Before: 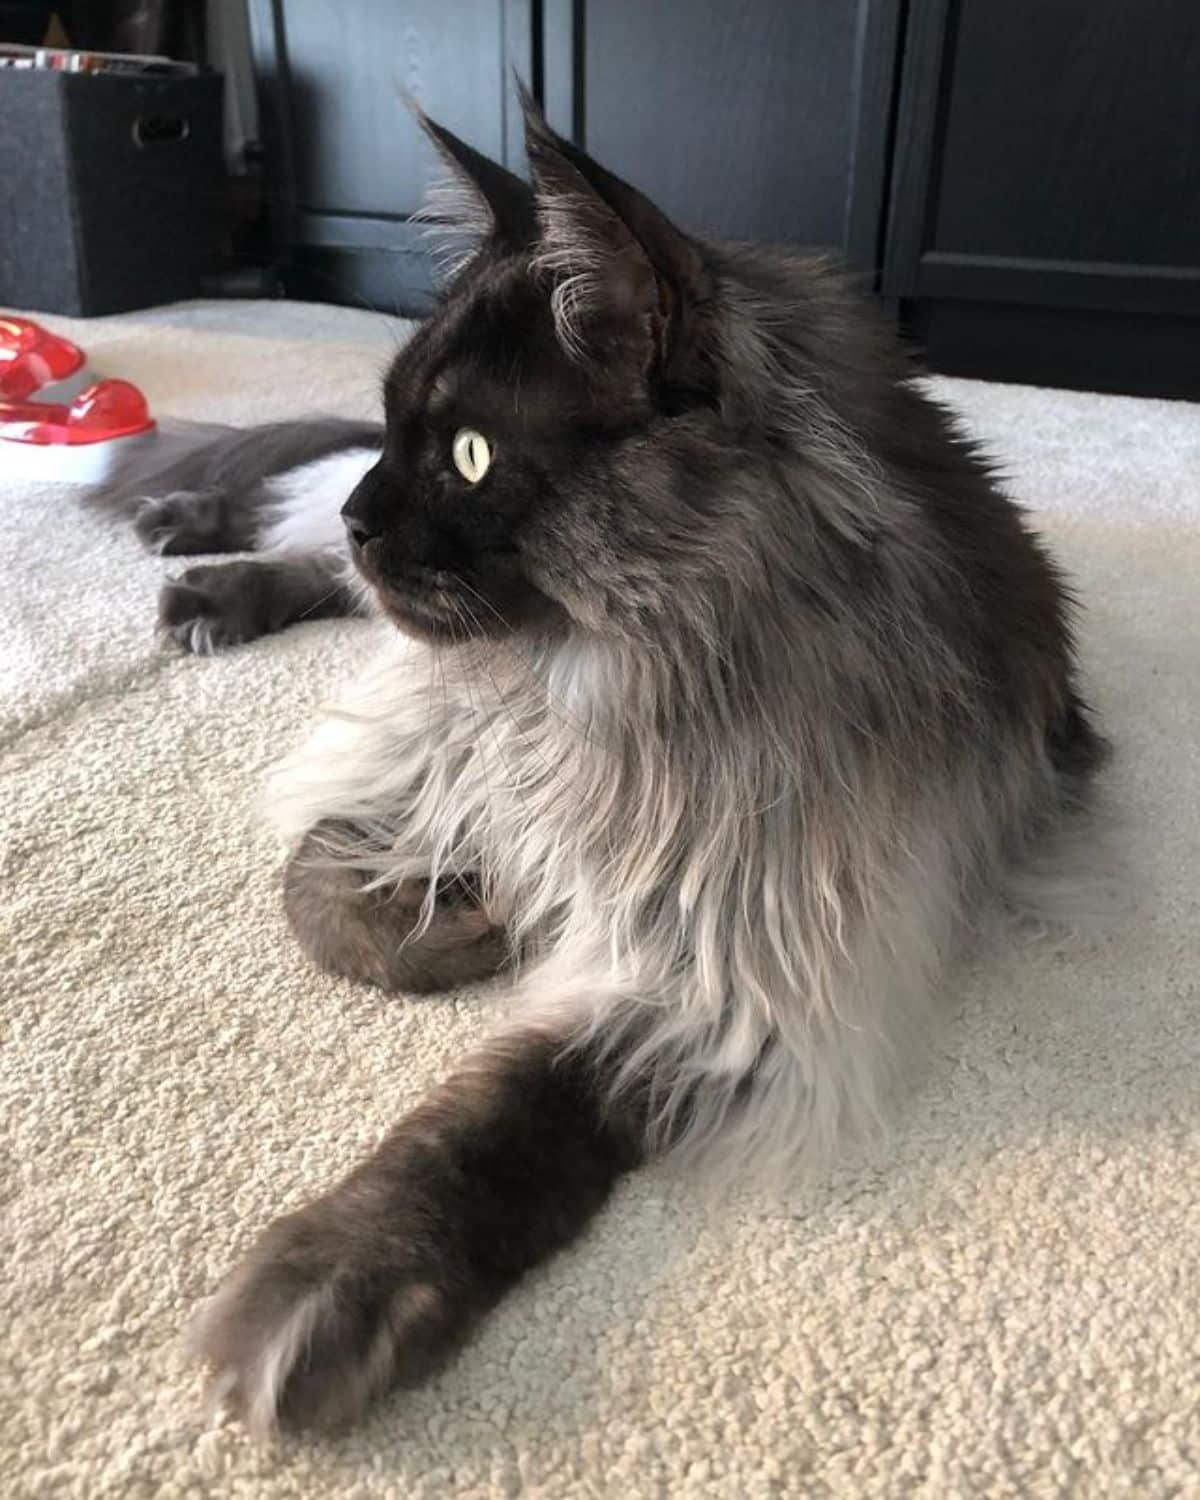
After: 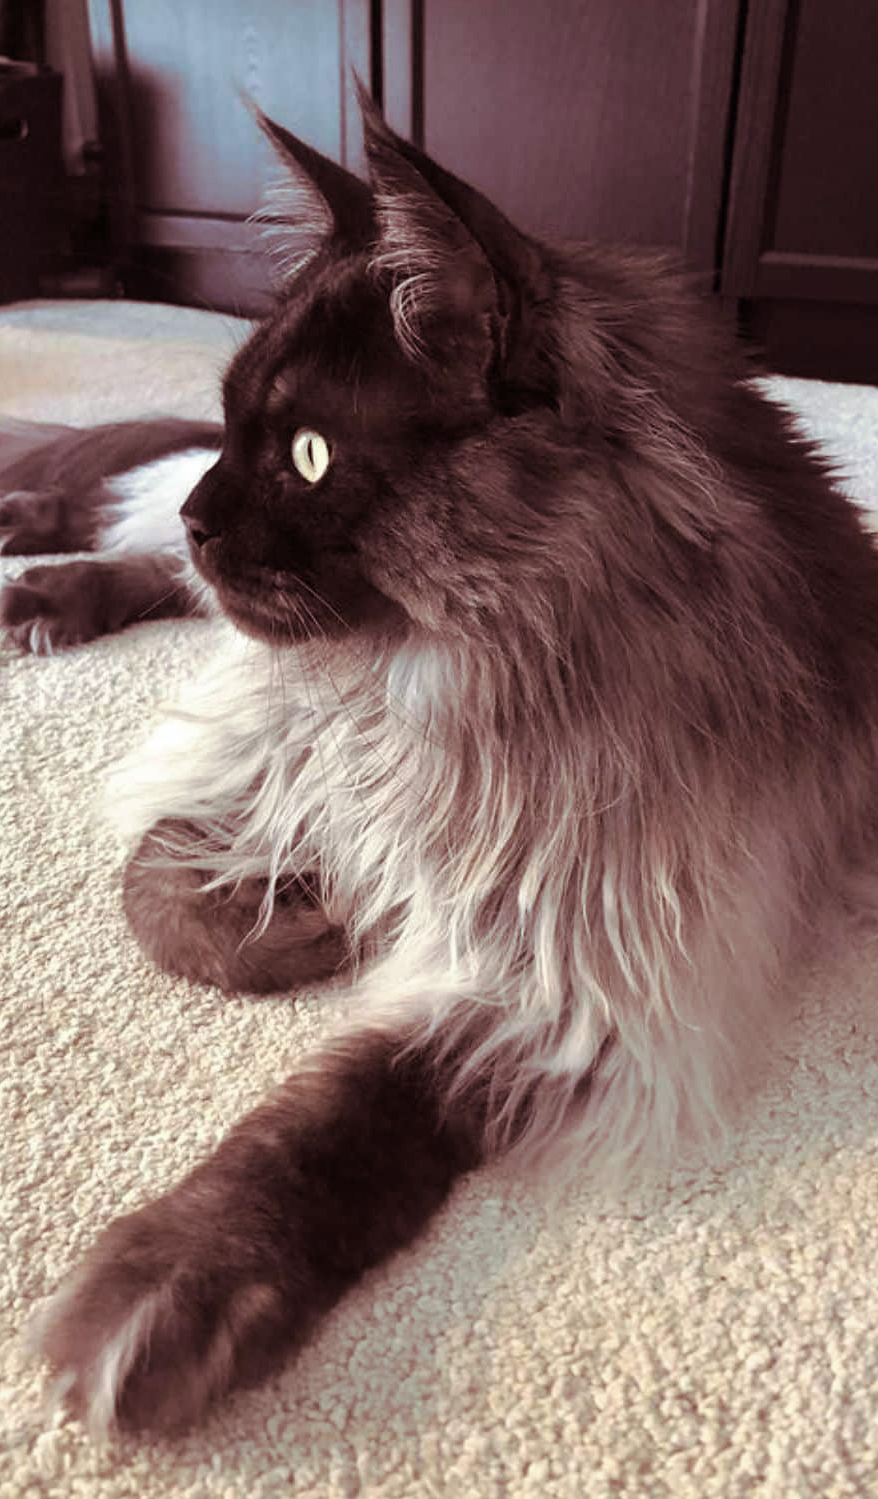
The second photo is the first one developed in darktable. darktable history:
split-toning: on, module defaults
crop: left 13.443%, right 13.31%
